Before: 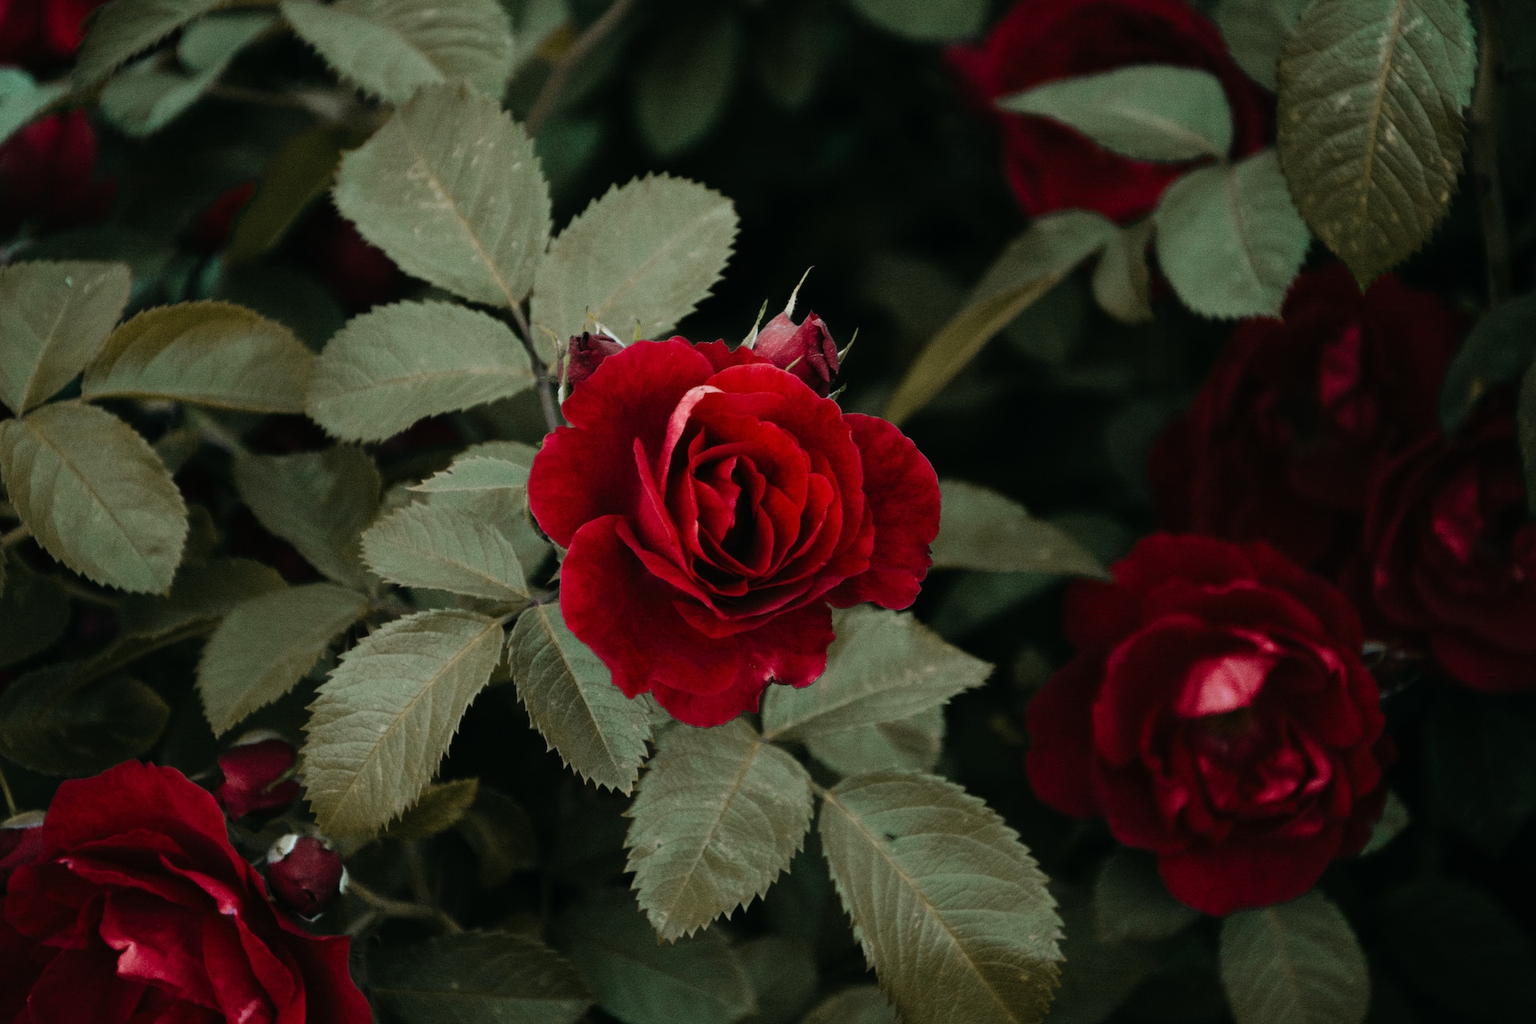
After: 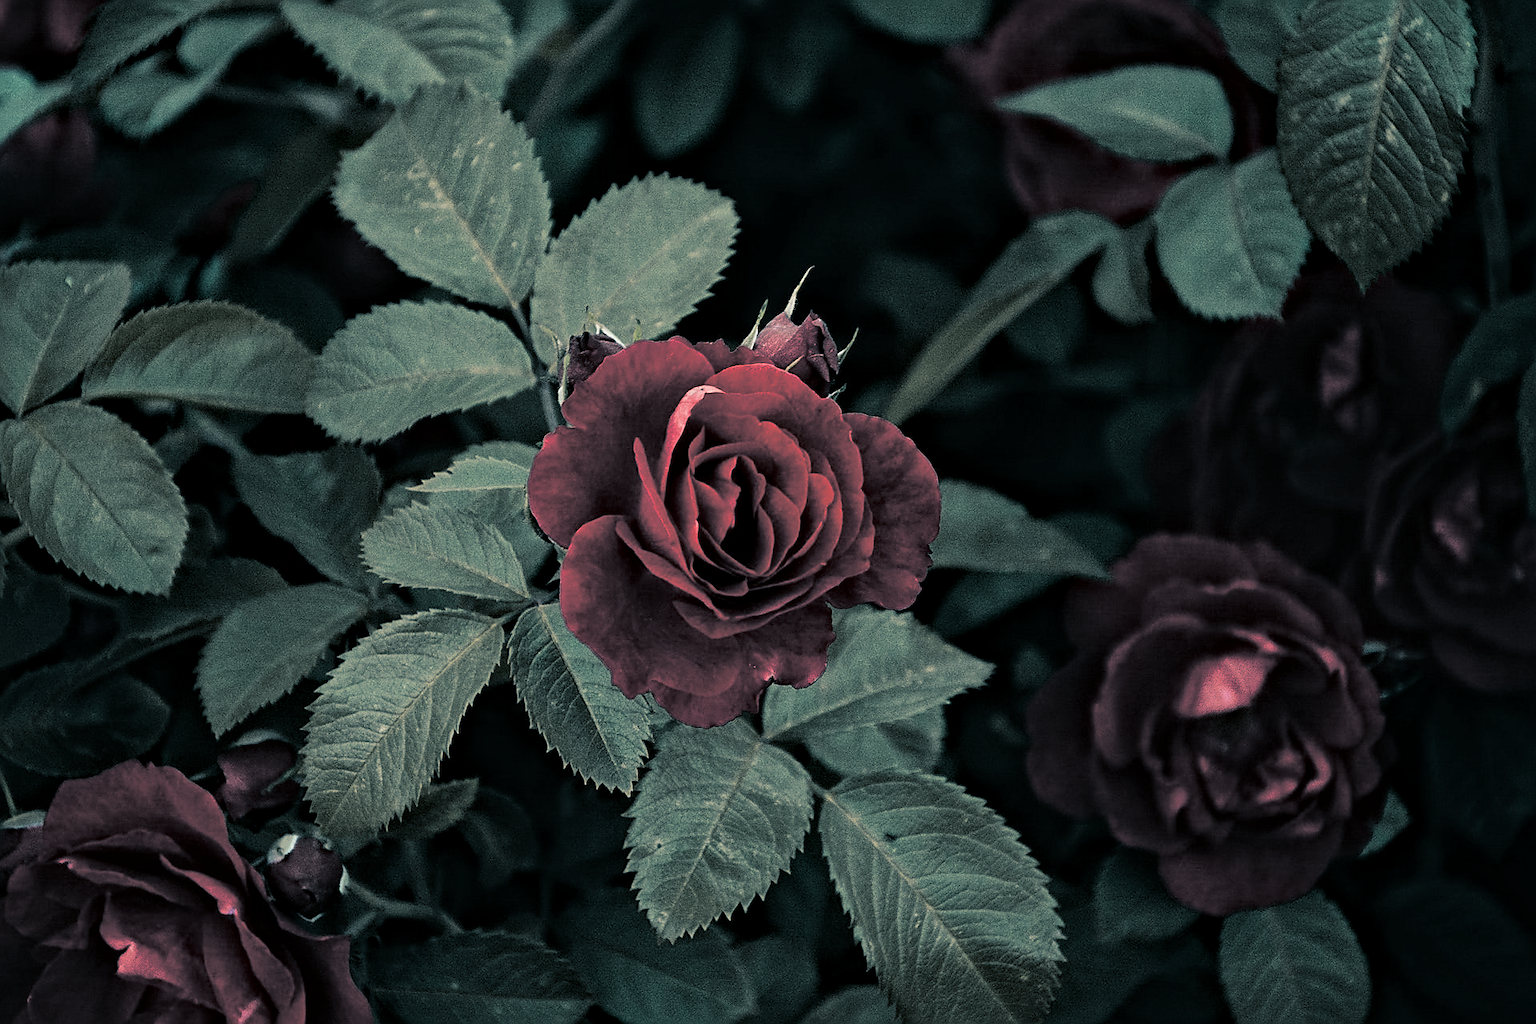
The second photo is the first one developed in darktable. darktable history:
sharpen: radius 1.4, amount 1.25, threshold 0.7
local contrast: mode bilateral grid, contrast 20, coarseness 19, detail 163%, midtone range 0.2
split-toning: shadows › hue 205.2°, shadows › saturation 0.43, highlights › hue 54°, highlights › saturation 0.54
